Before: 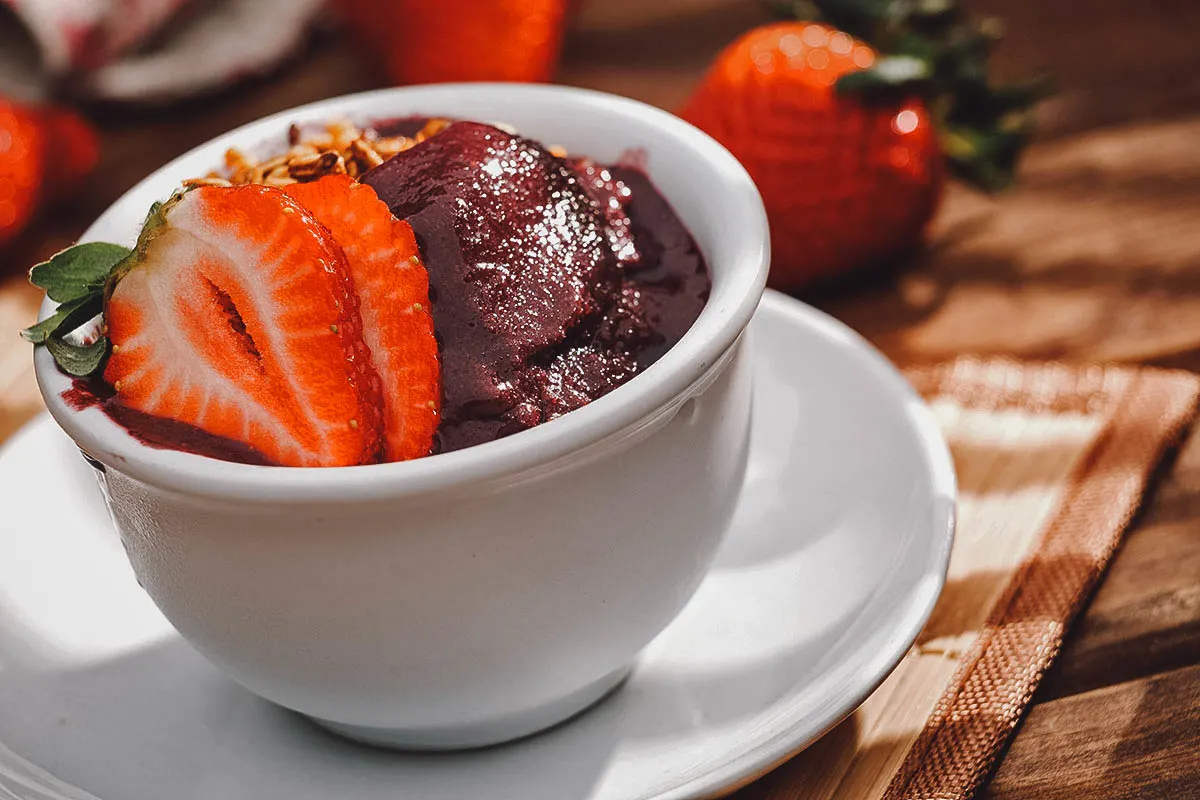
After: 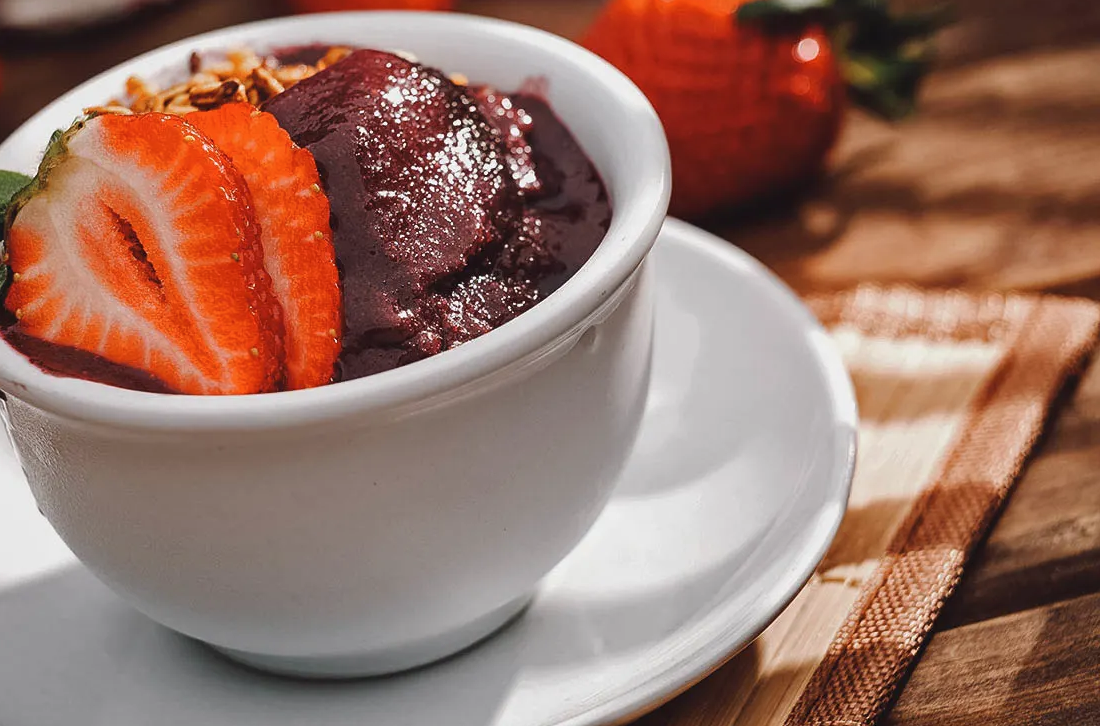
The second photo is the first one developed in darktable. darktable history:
contrast brightness saturation: saturation -0.05
crop and rotate: left 8.262%, top 9.226%
